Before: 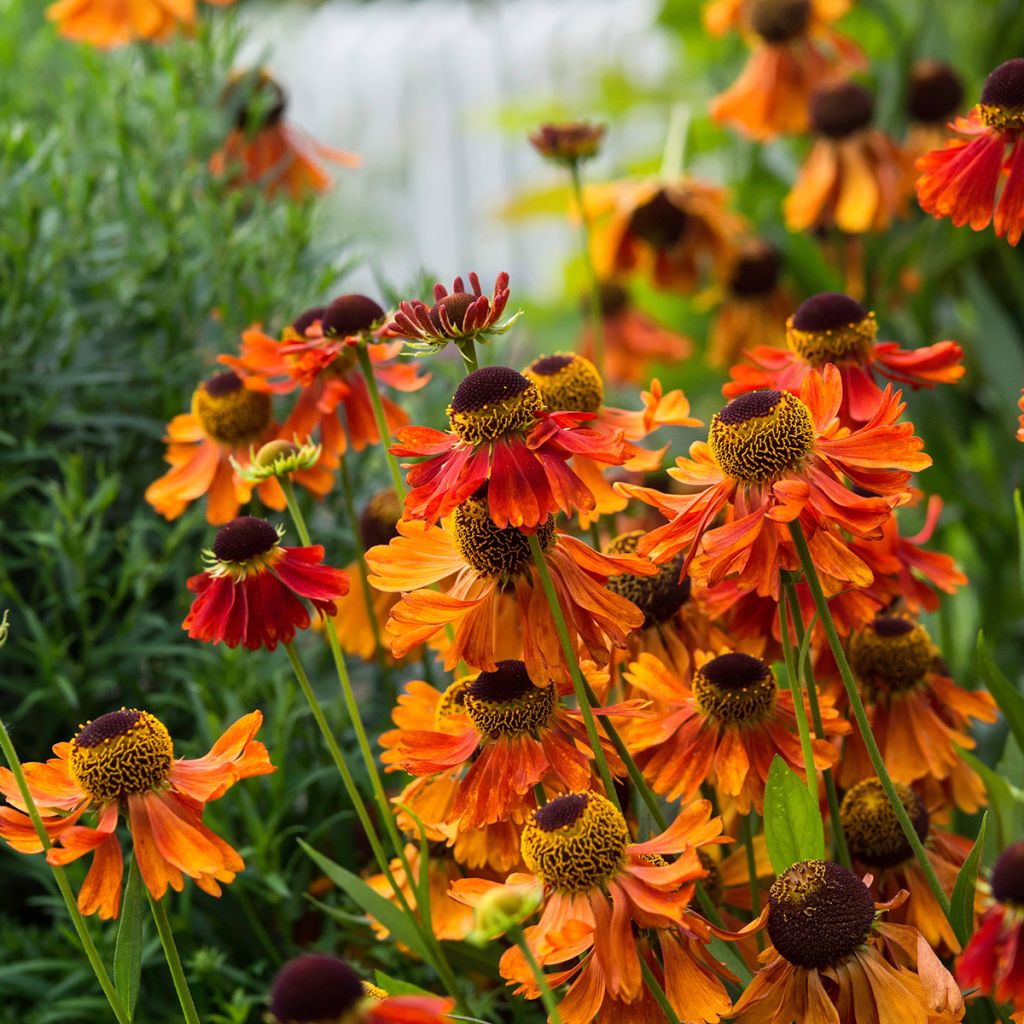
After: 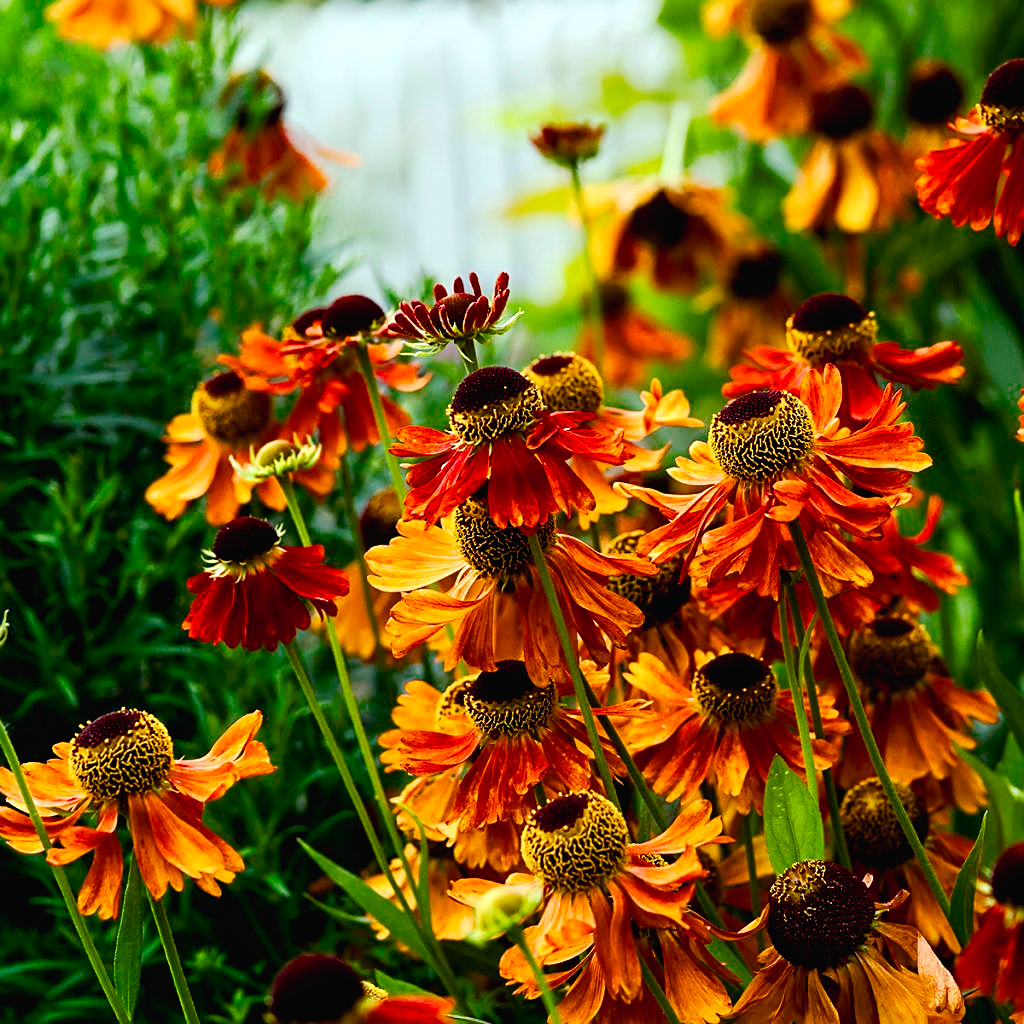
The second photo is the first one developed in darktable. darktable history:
sharpen: on, module defaults
color balance rgb: highlights gain › luminance 20.129%, highlights gain › chroma 2.79%, highlights gain › hue 174.46°, perceptual saturation grading › global saturation 20%, perceptual saturation grading › highlights -24.878%, perceptual saturation grading › shadows 49.455%, global vibrance -1.716%, saturation formula JzAzBz (2021)
tone curve: curves: ch0 [(0, 0.013) (0.054, 0.018) (0.205, 0.191) (0.289, 0.292) (0.39, 0.424) (0.493, 0.551) (0.666, 0.743) (0.795, 0.841) (1, 0.998)]; ch1 [(0, 0) (0.385, 0.343) (0.439, 0.415) (0.494, 0.495) (0.501, 0.501) (0.51, 0.509) (0.548, 0.554) (0.586, 0.614) (0.66, 0.706) (0.783, 0.804) (1, 1)]; ch2 [(0, 0) (0.304, 0.31) (0.403, 0.399) (0.441, 0.428) (0.47, 0.469) (0.498, 0.496) (0.524, 0.538) (0.566, 0.579) (0.633, 0.665) (0.7, 0.711) (1, 1)], preserve colors none
